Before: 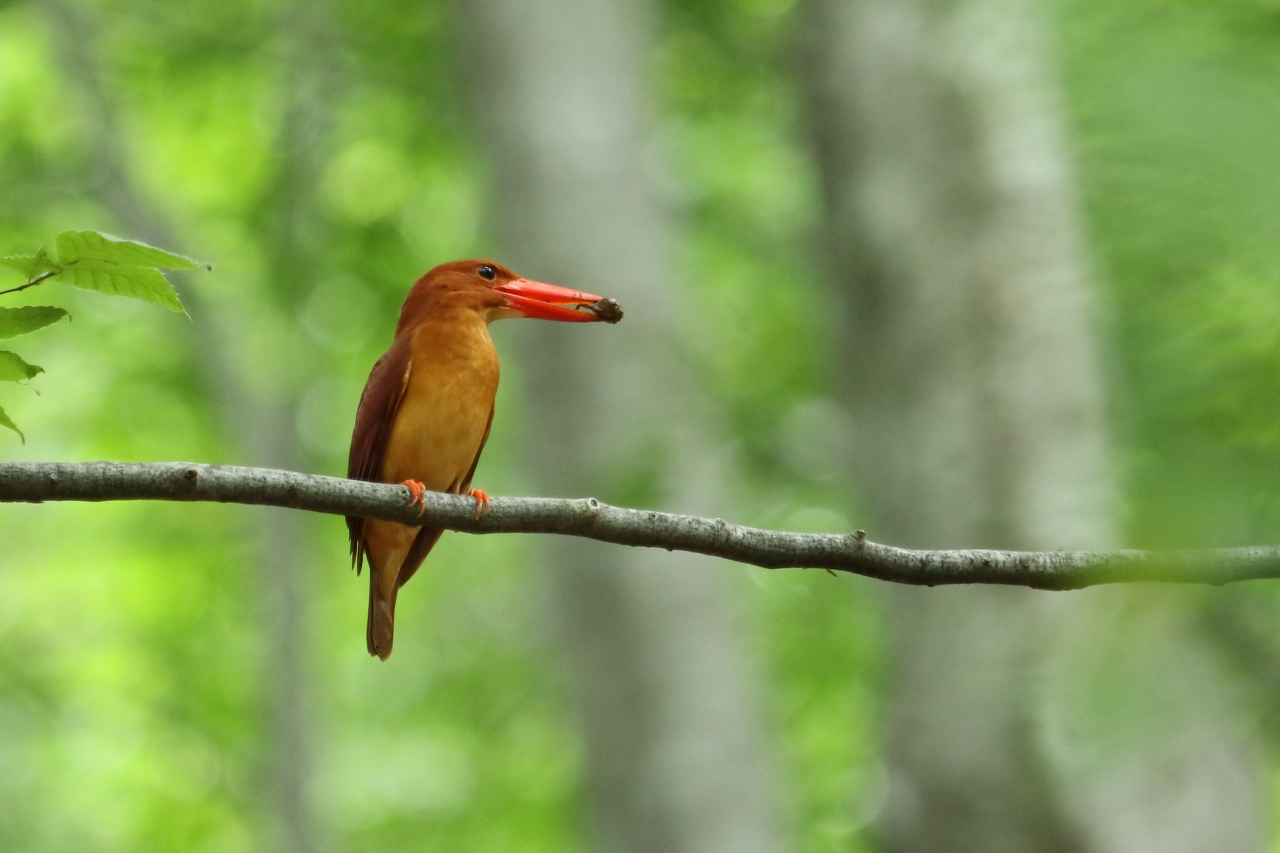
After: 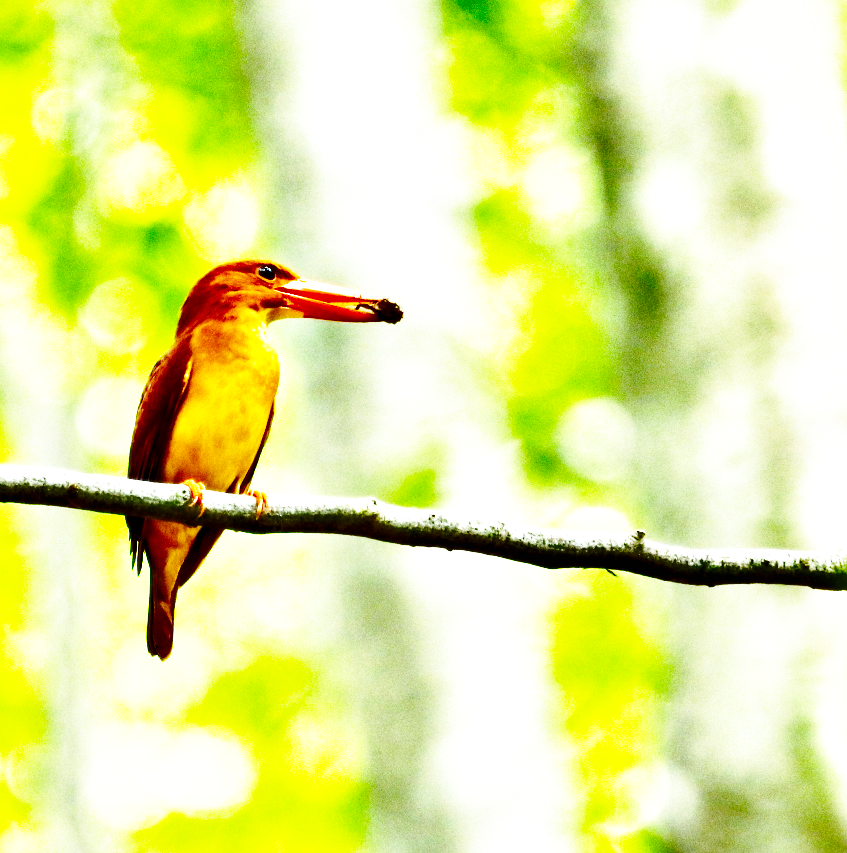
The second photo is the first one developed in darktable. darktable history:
color balance rgb: global offset › luminance 0.226%, global offset › hue 171.57°, linear chroma grading › shadows 19.059%, linear chroma grading › highlights 2.916%, linear chroma grading › mid-tones 9.898%, perceptual saturation grading › global saturation 24.972%
base curve: curves: ch0 [(0, 0) (0.007, 0.004) (0.027, 0.03) (0.046, 0.07) (0.207, 0.54) (0.442, 0.872) (0.673, 0.972) (1, 1)], preserve colors none
crop: left 17.194%, right 16.623%
local contrast: mode bilateral grid, contrast 21, coarseness 50, detail 120%, midtone range 0.2
exposure: black level correction 0, exposure 1.39 EV, compensate highlight preservation false
shadows and highlights: shadows 39.87, highlights -52.04, low approximation 0.01, soften with gaussian
tone equalizer: -7 EV 0.139 EV
contrast equalizer: y [[0.6 ×6], [0.55 ×6], [0 ×6], [0 ×6], [0 ×6]]
